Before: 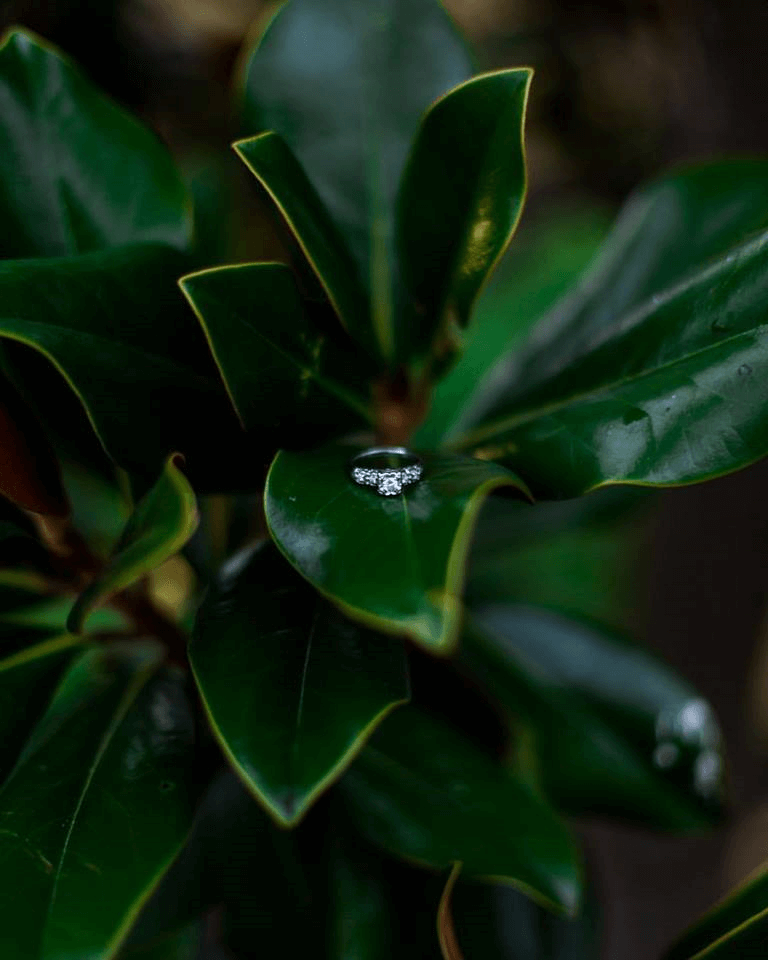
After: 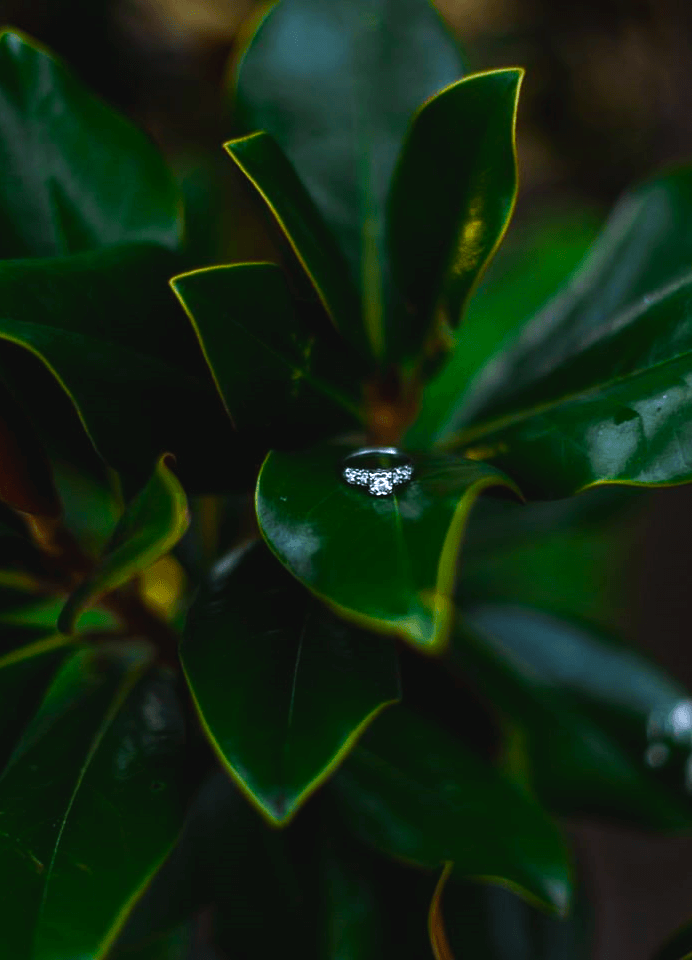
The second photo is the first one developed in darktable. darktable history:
color balance rgb: power › hue 62.36°, global offset › luminance 0.488%, linear chroma grading › global chroma 14.884%, perceptual saturation grading › global saturation 19.967%, perceptual brilliance grading › global brilliance -17.675%, perceptual brilliance grading › highlights 28.171%, global vibrance 20%
crop and rotate: left 1.25%, right 8.602%
exposure: exposure 0.084 EV, compensate highlight preservation false
